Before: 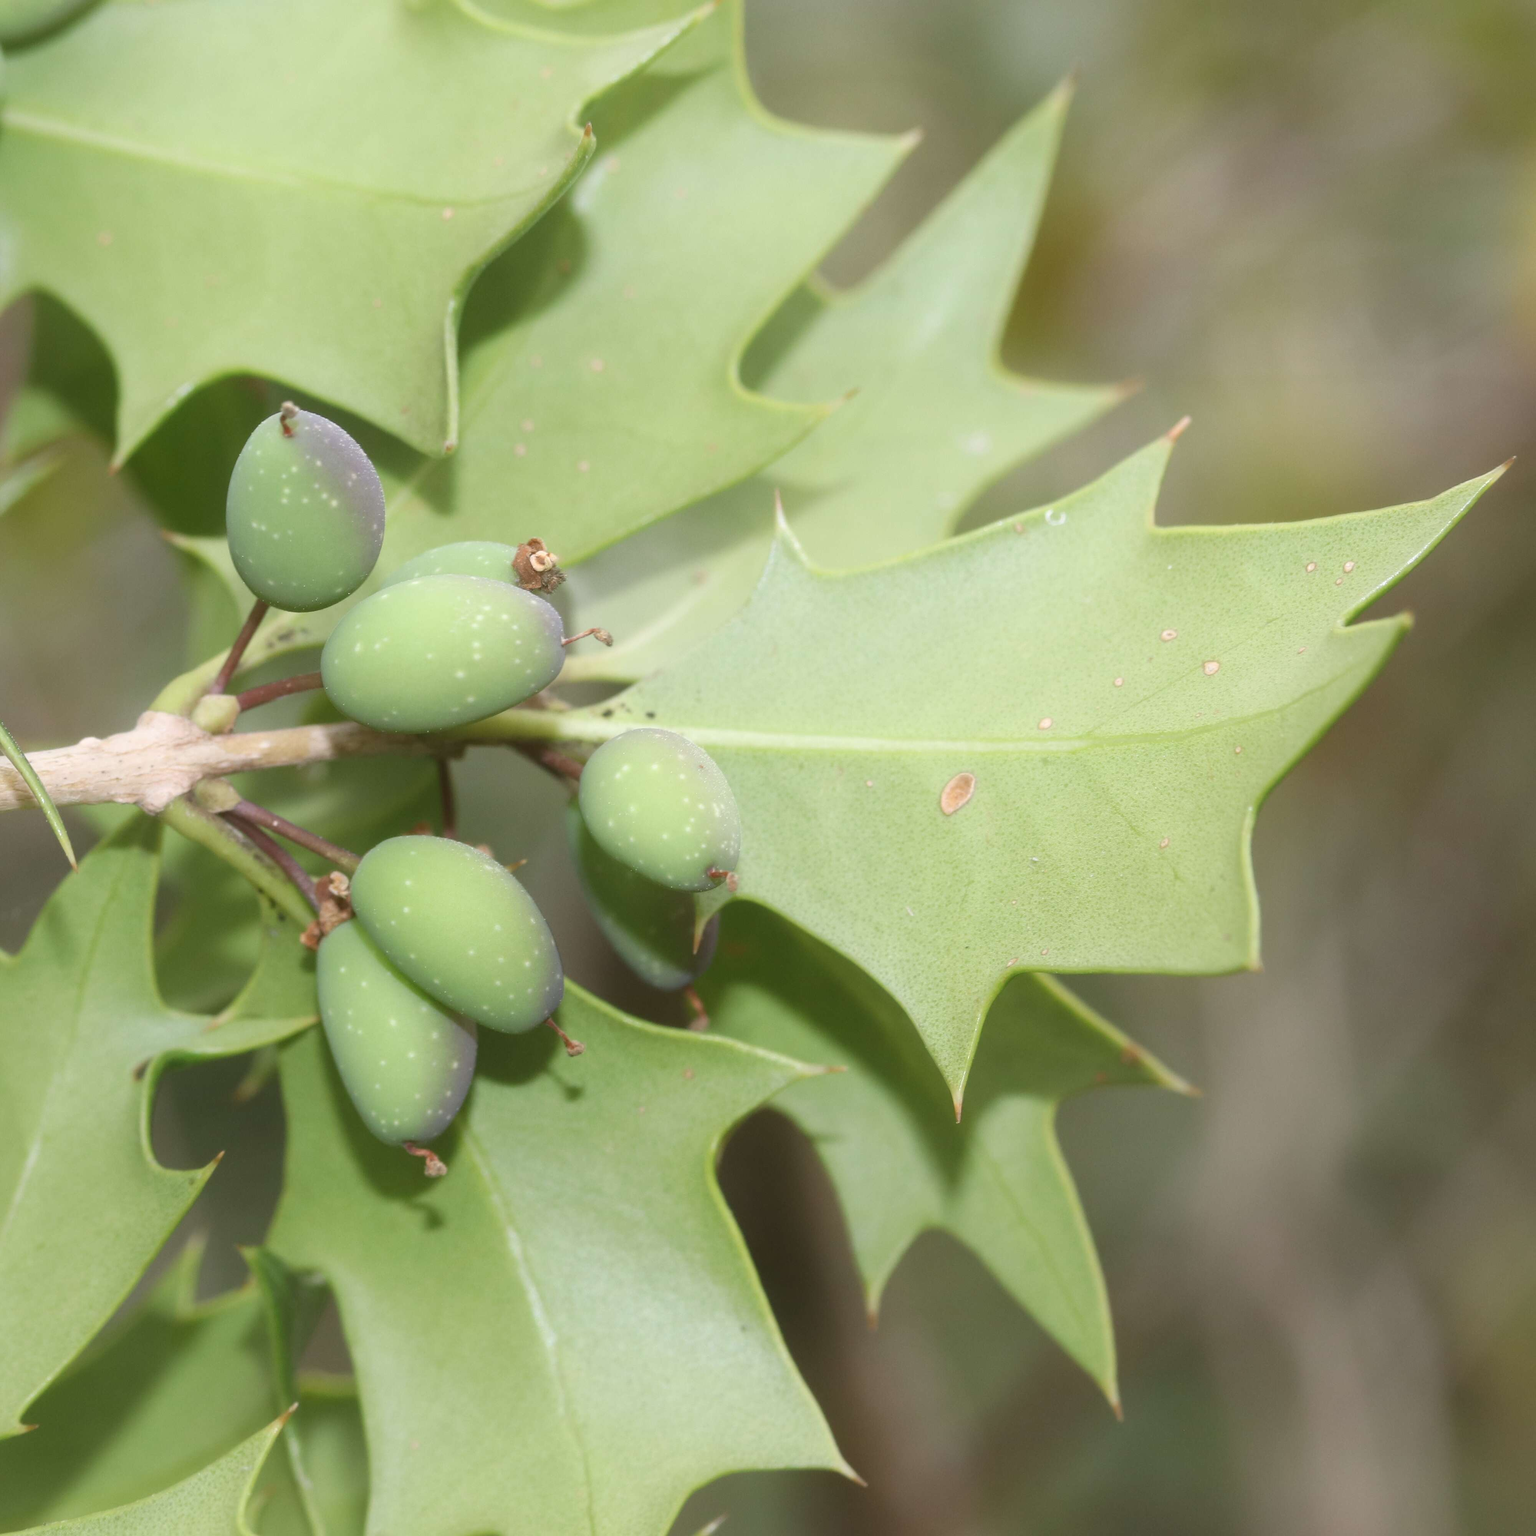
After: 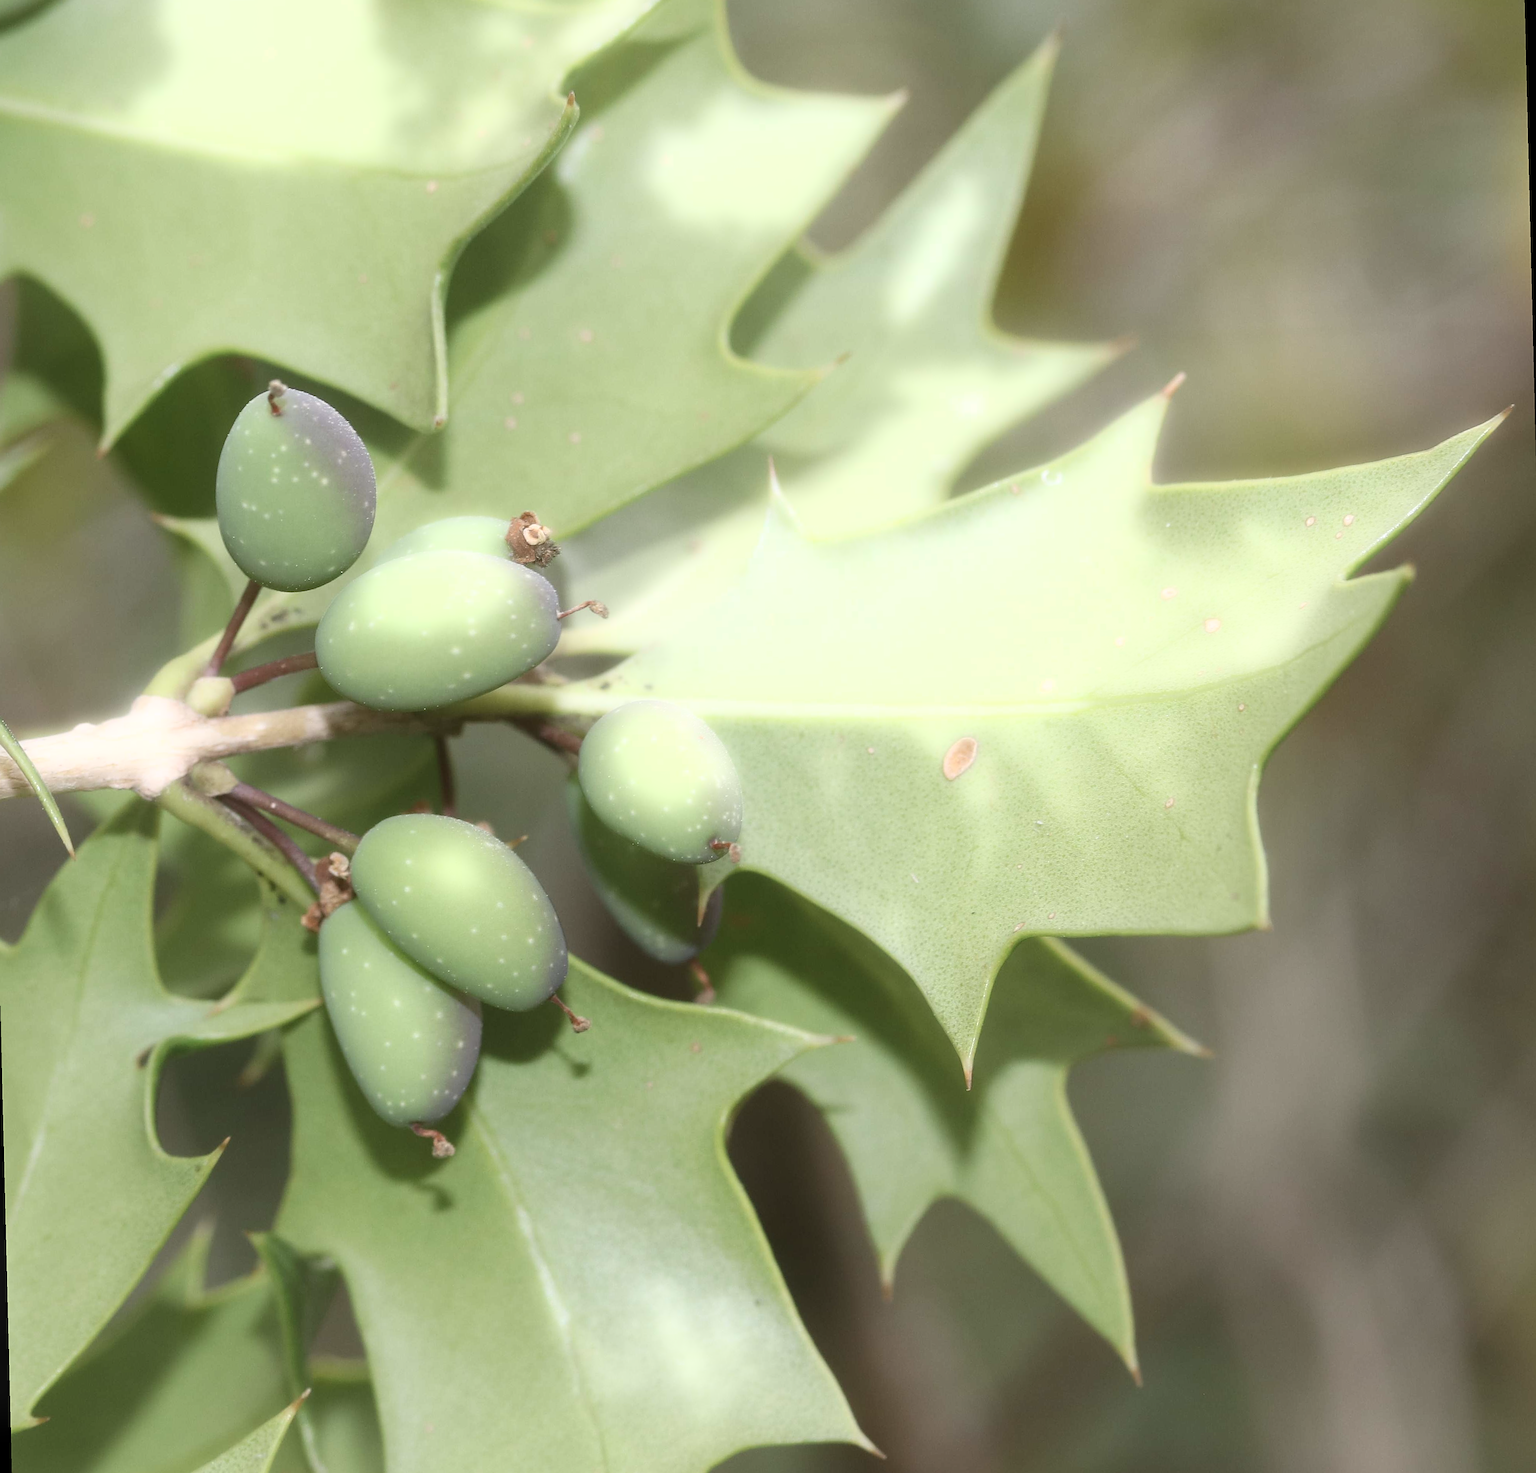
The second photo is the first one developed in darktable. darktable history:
rotate and perspective: rotation -1.42°, crop left 0.016, crop right 0.984, crop top 0.035, crop bottom 0.965
bloom: size 5%, threshold 95%, strength 15%
contrast brightness saturation: contrast 0.11, saturation -0.17
sharpen: on, module defaults
